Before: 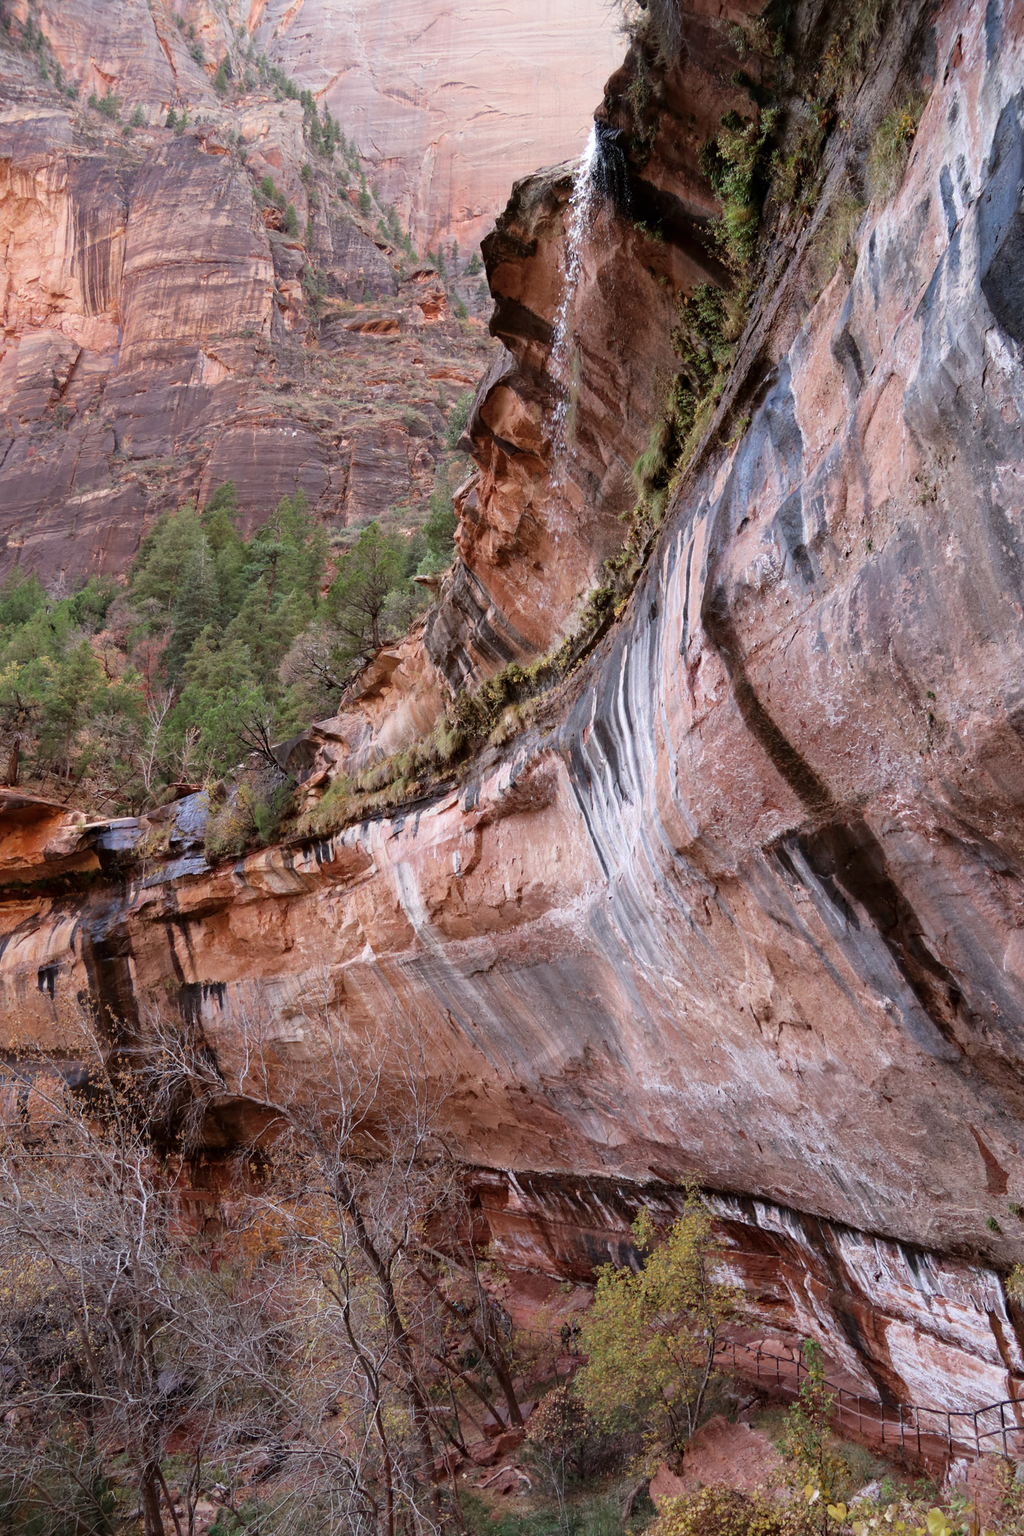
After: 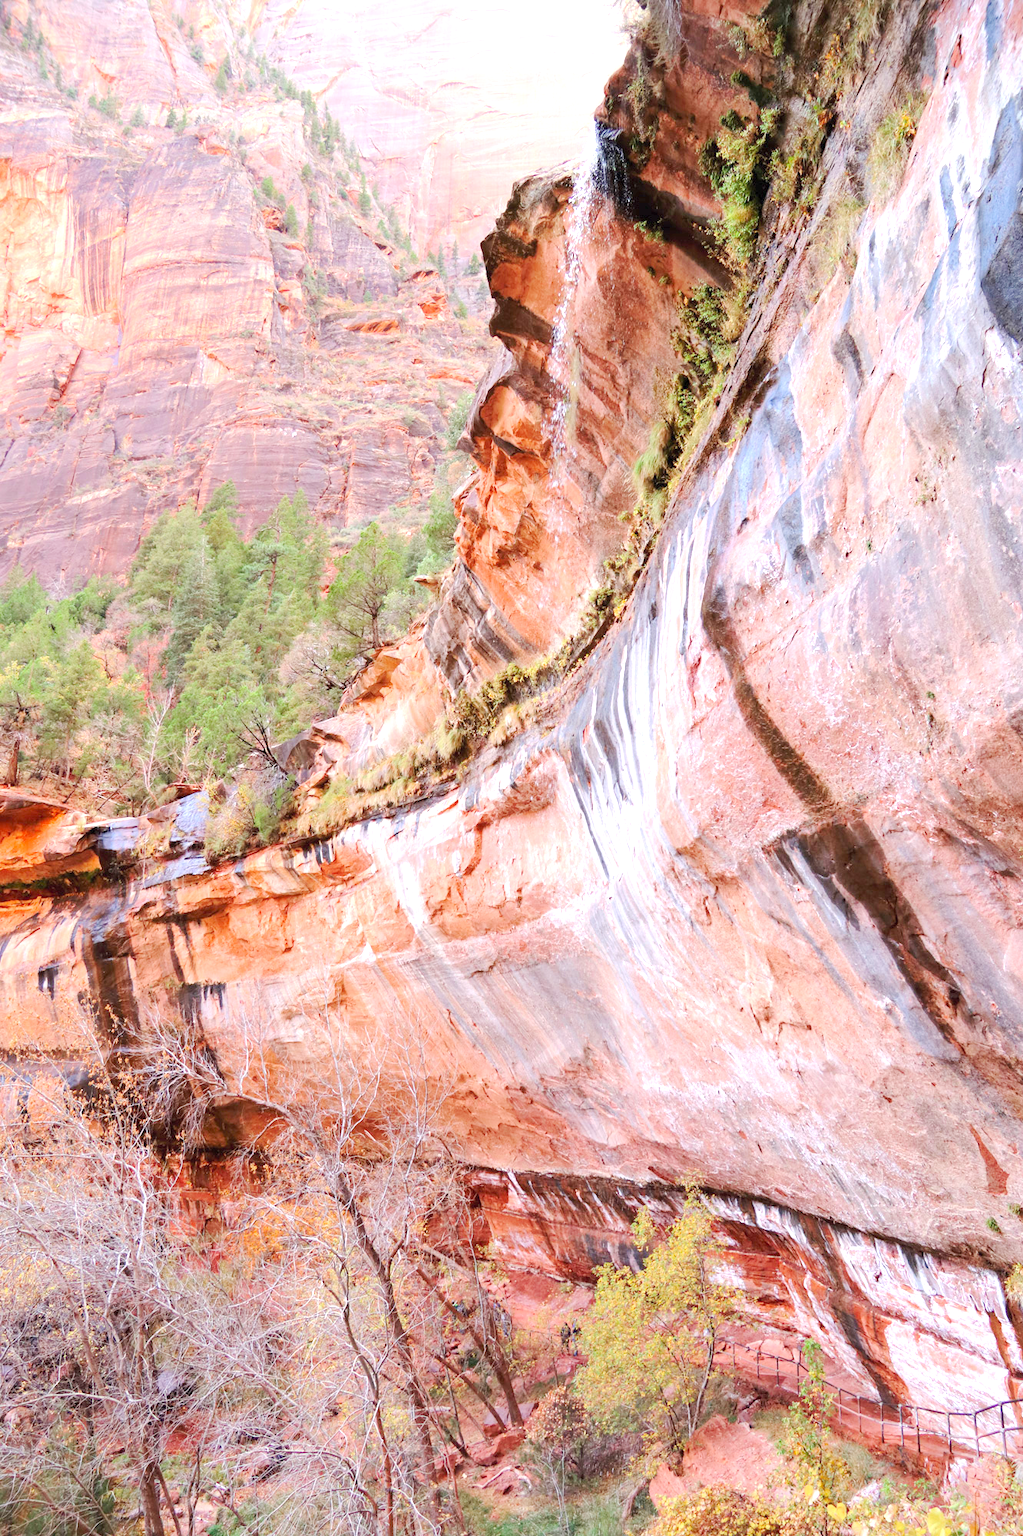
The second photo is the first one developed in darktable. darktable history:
exposure: exposure 1 EV, compensate exposure bias true, compensate highlight preservation false
contrast brightness saturation: contrast 0.067, brightness 0.17, saturation 0.415
base curve: curves: ch0 [(0, 0) (0.158, 0.273) (0.879, 0.895) (1, 1)], preserve colors none
